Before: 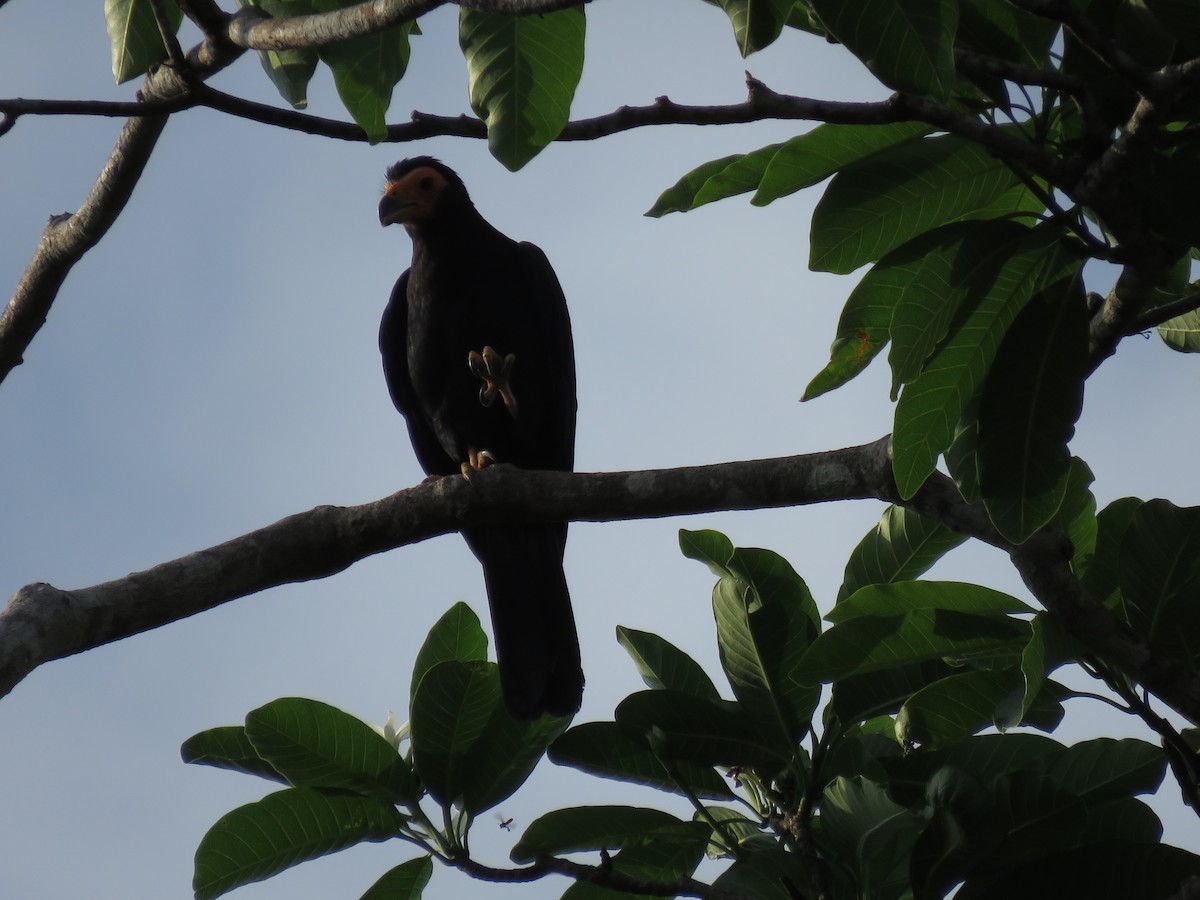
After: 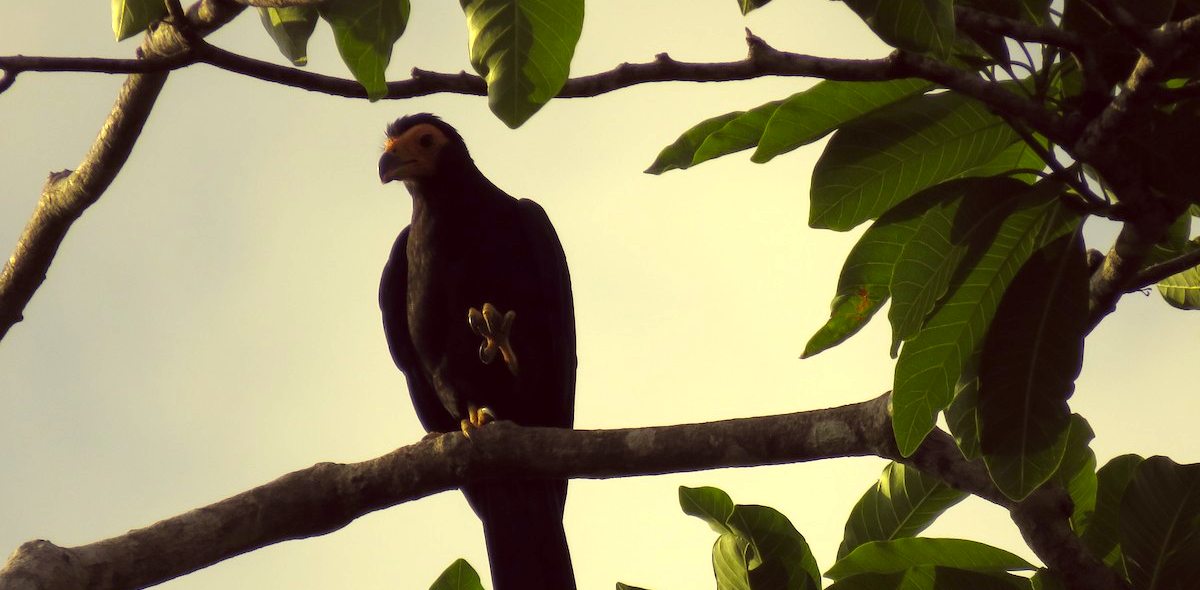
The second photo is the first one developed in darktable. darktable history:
crop and rotate: top 4.848%, bottom 29.503%
exposure: black level correction 0.001, exposure 0.955 EV, compensate exposure bias true, compensate highlight preservation false
color correction: highlights a* -0.482, highlights b* 40, shadows a* 9.8, shadows b* -0.161
